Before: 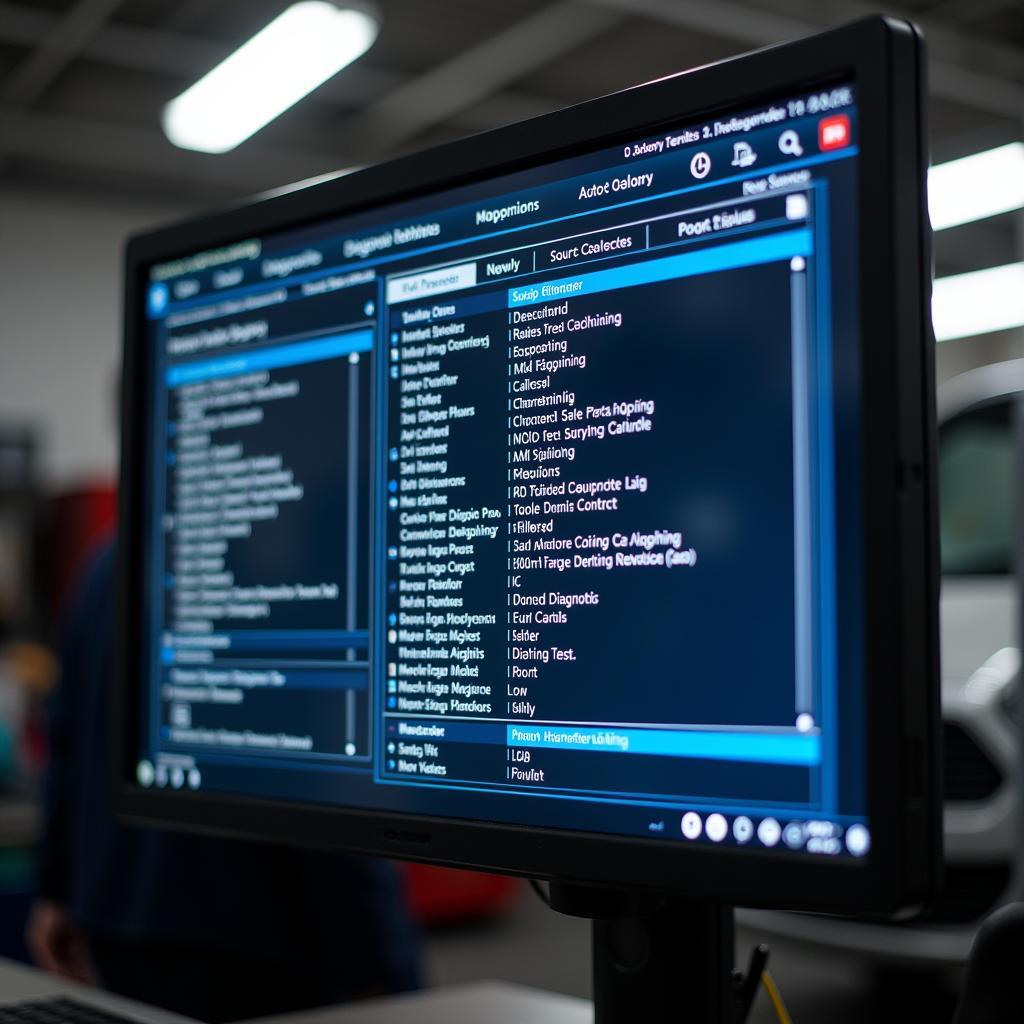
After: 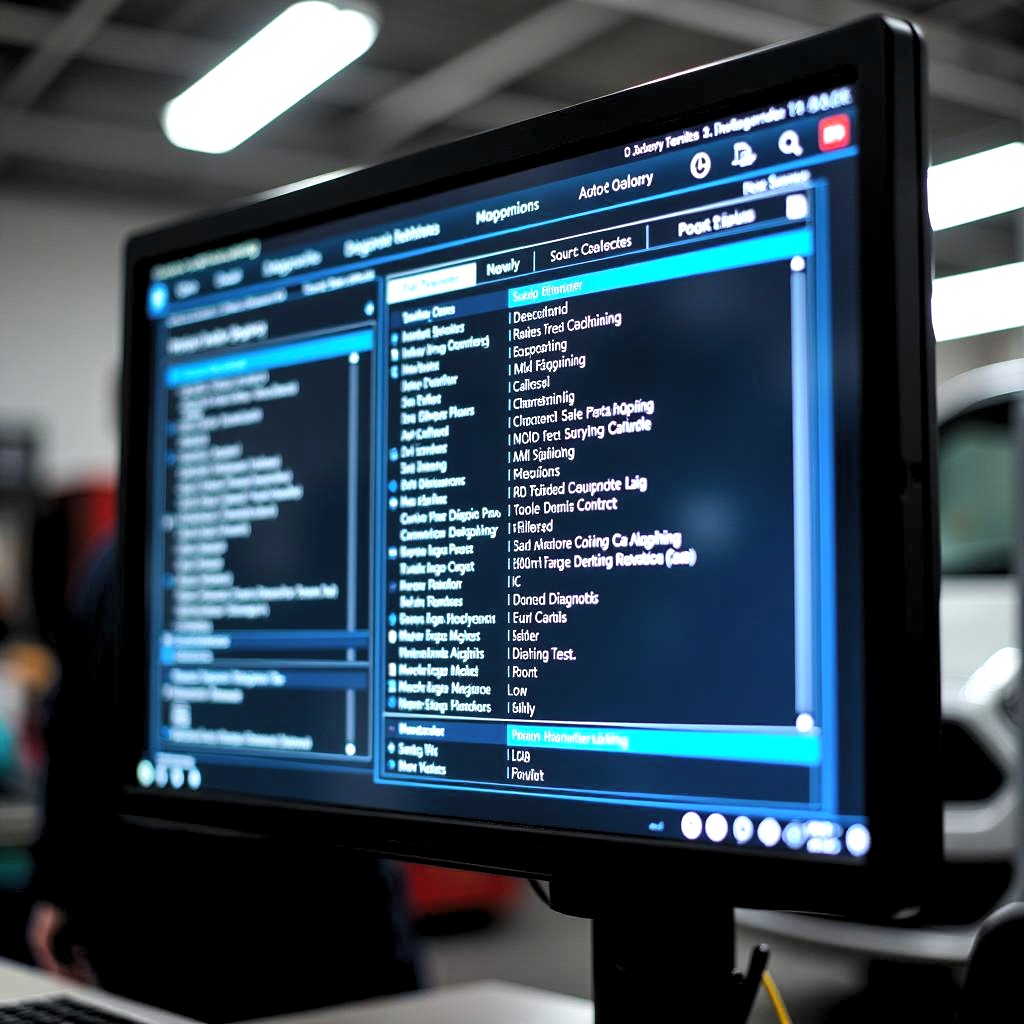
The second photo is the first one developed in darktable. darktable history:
shadows and highlights: radius 102.73, shadows 50.33, highlights -64.44, soften with gaussian
levels: white 90.69%, levels [0.062, 0.494, 0.925]
exposure: black level correction 0, exposure 0.696 EV, compensate highlight preservation false
